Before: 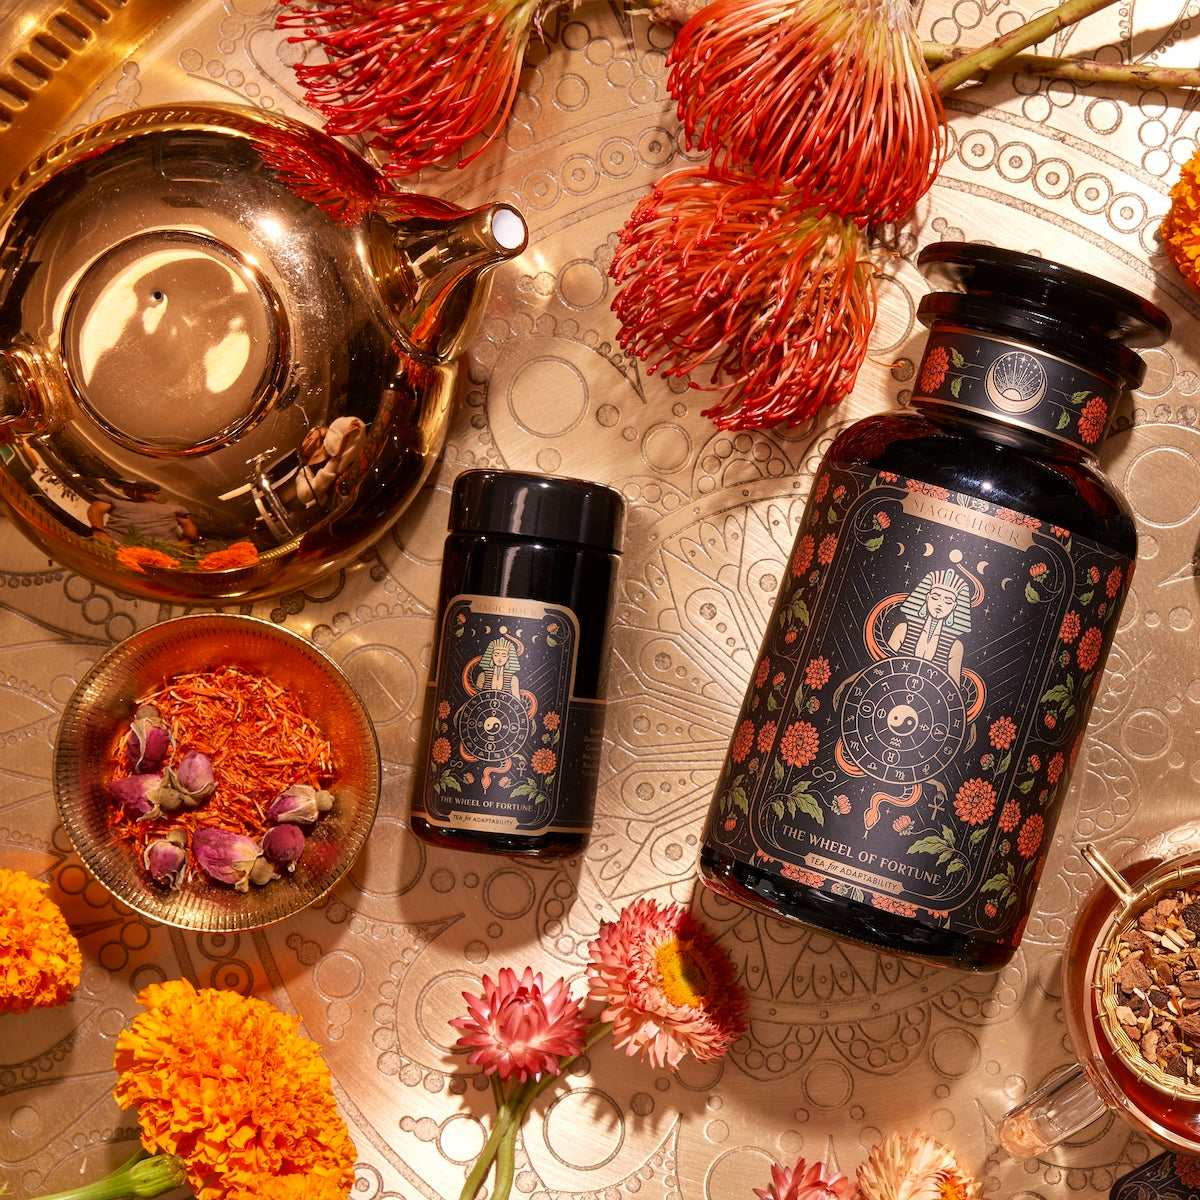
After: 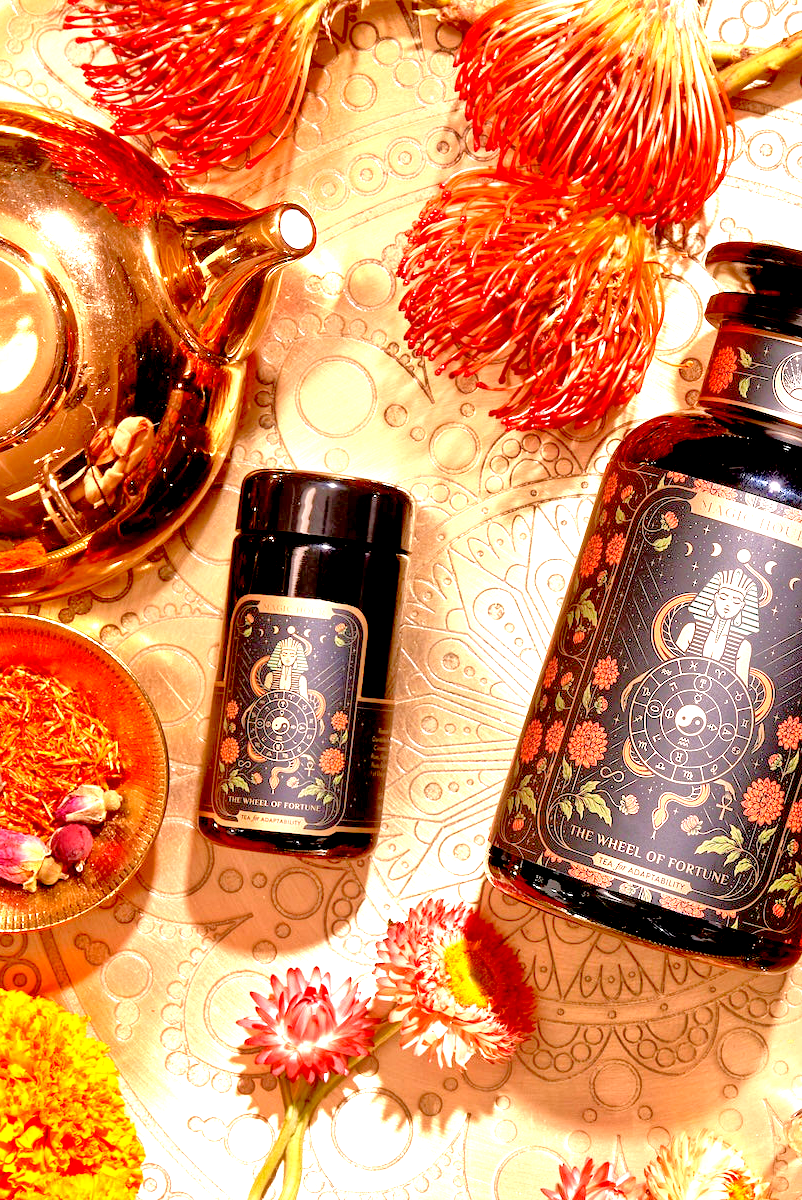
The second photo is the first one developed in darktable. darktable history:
exposure: black level correction 0.009, exposure 1.425 EV, compensate highlight preservation false
crop and rotate: left 17.732%, right 15.423%
tone equalizer: -7 EV 0.15 EV, -6 EV 0.6 EV, -5 EV 1.15 EV, -4 EV 1.33 EV, -3 EV 1.15 EV, -2 EV 0.6 EV, -1 EV 0.15 EV, mask exposure compensation -0.5 EV
